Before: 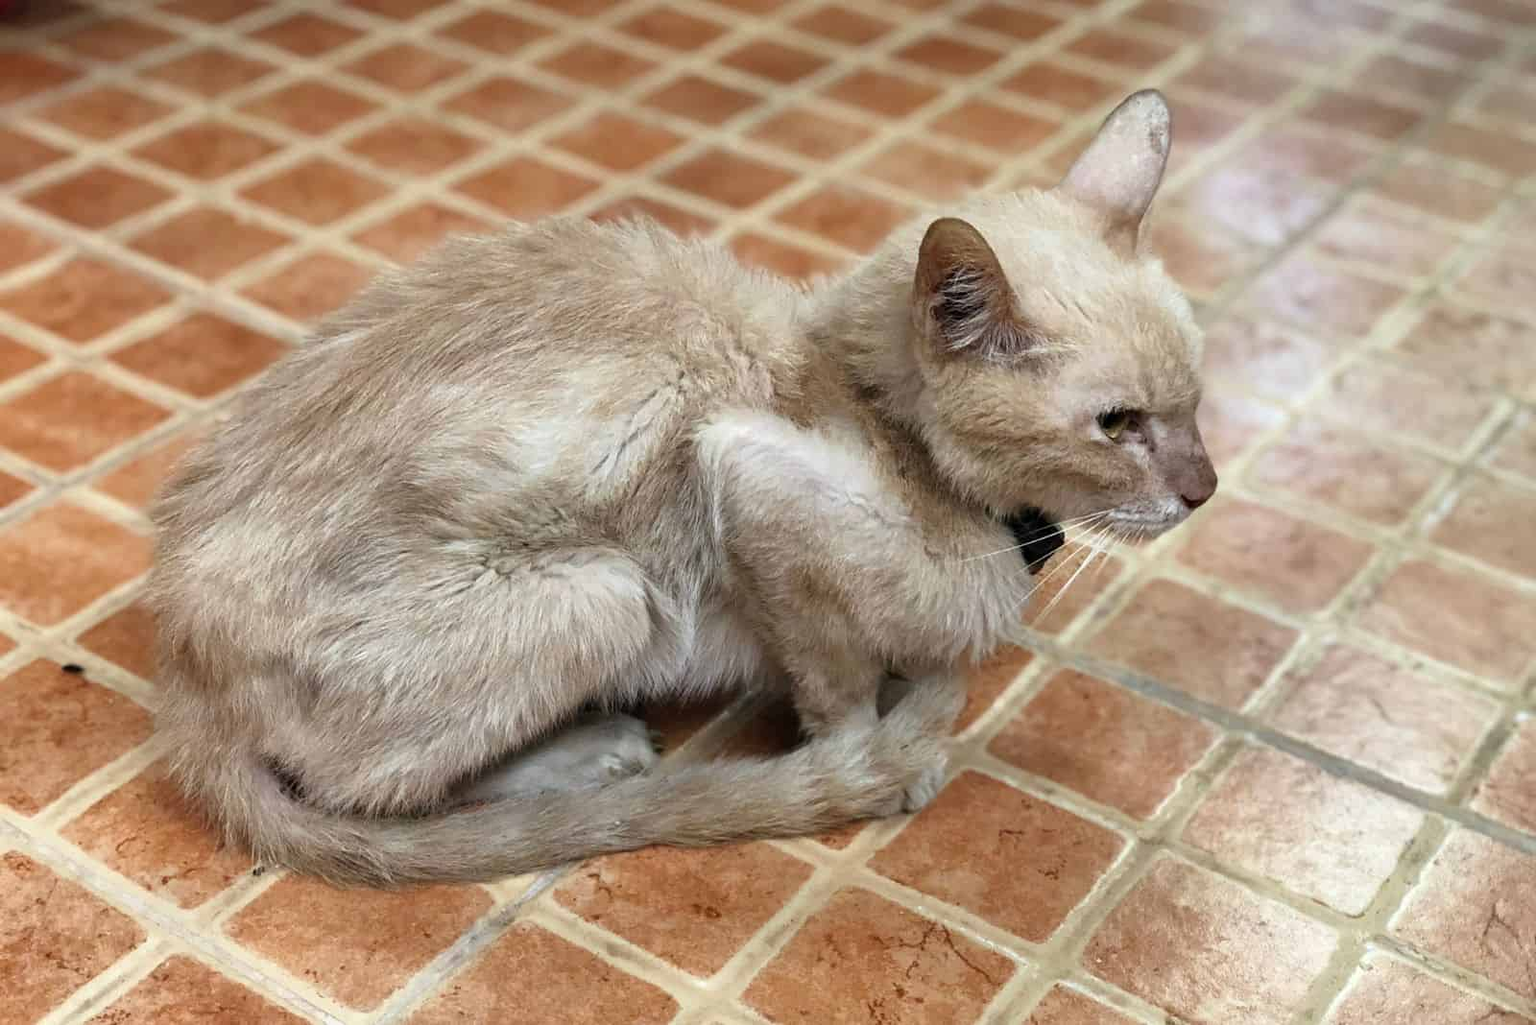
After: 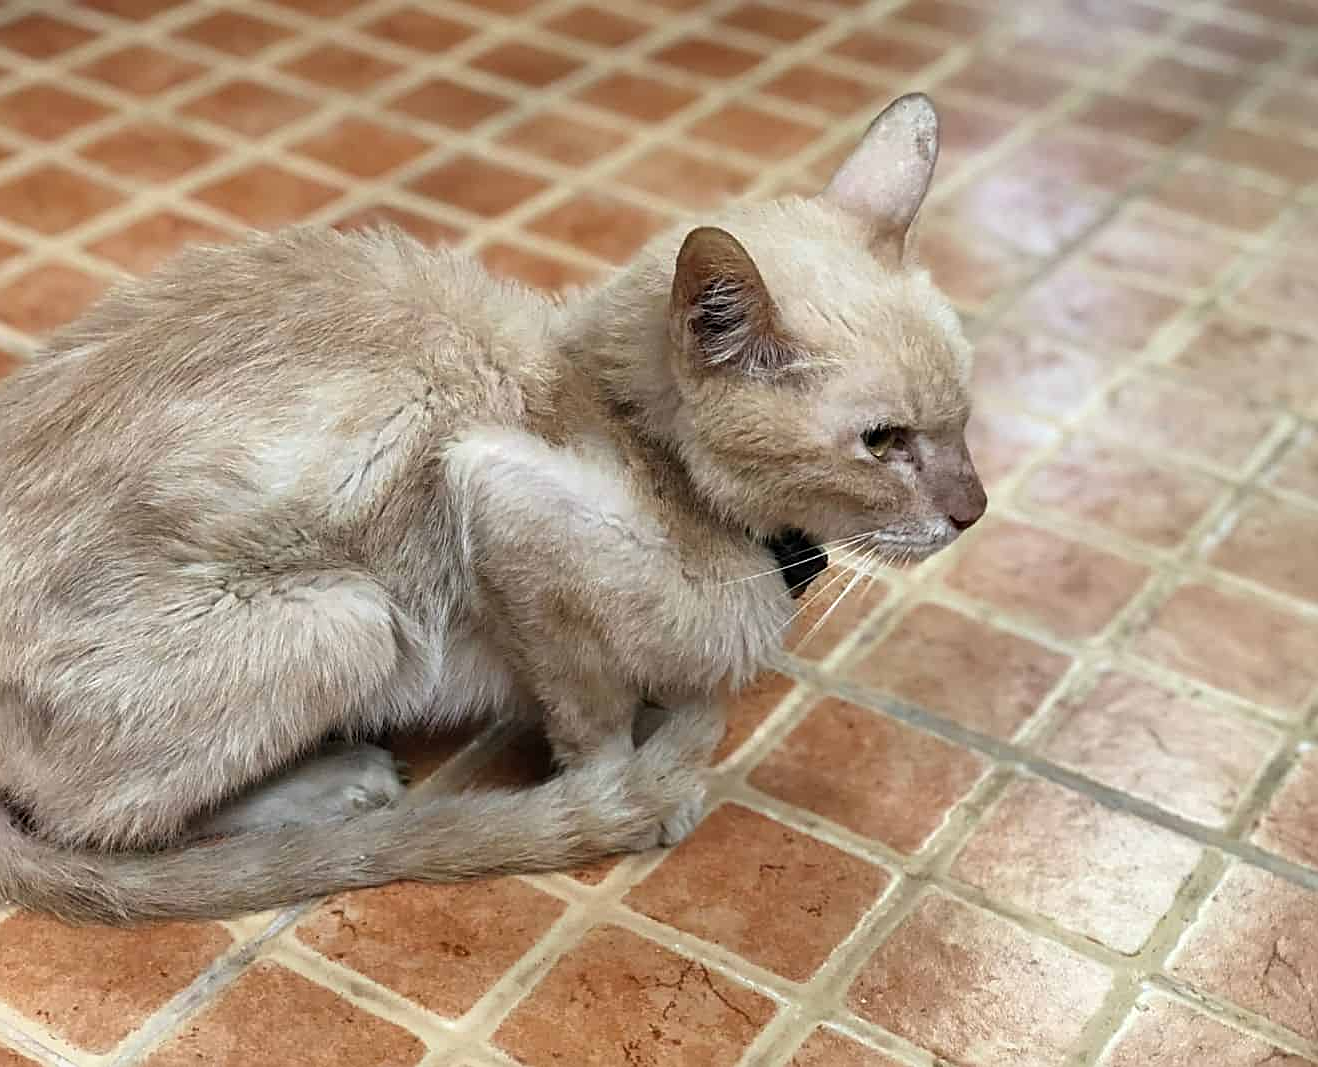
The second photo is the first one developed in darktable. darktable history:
sharpen: on, module defaults
crop: left 17.582%, bottom 0.031%
